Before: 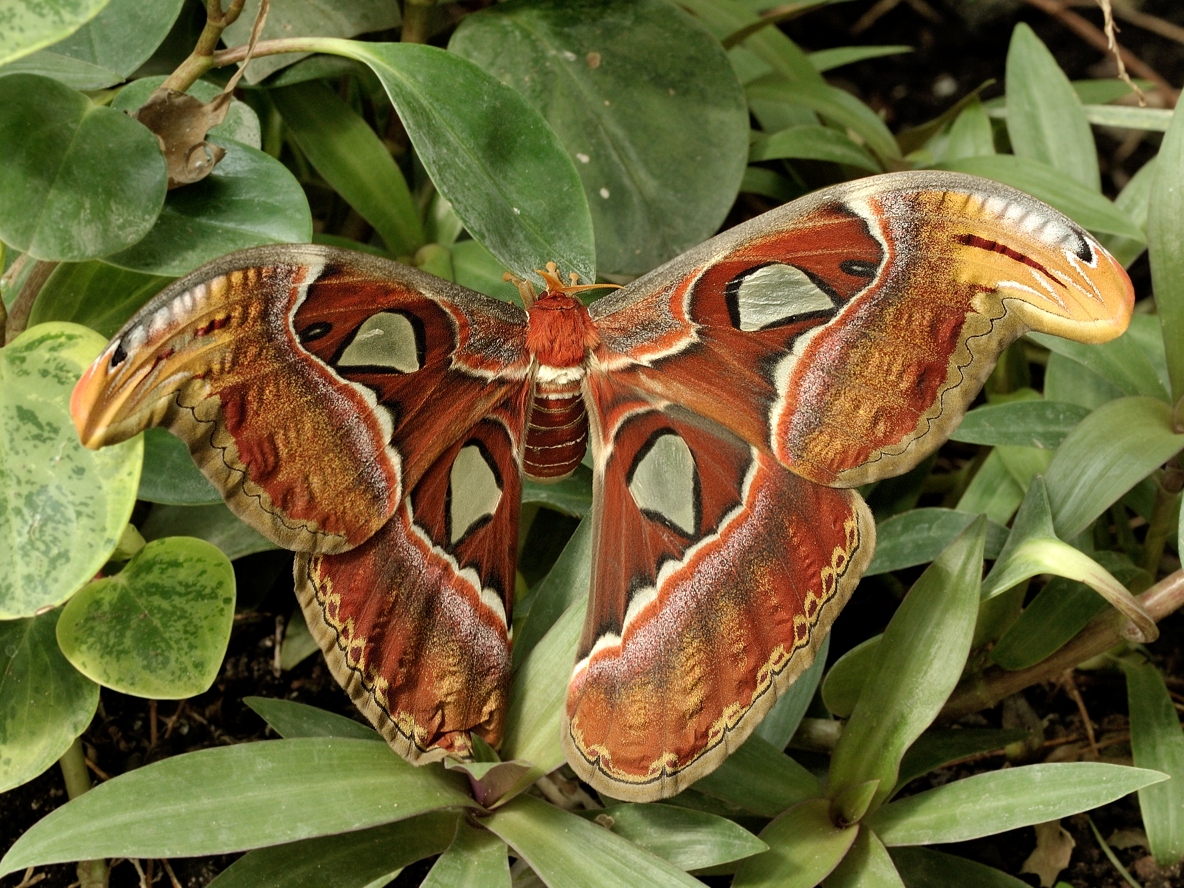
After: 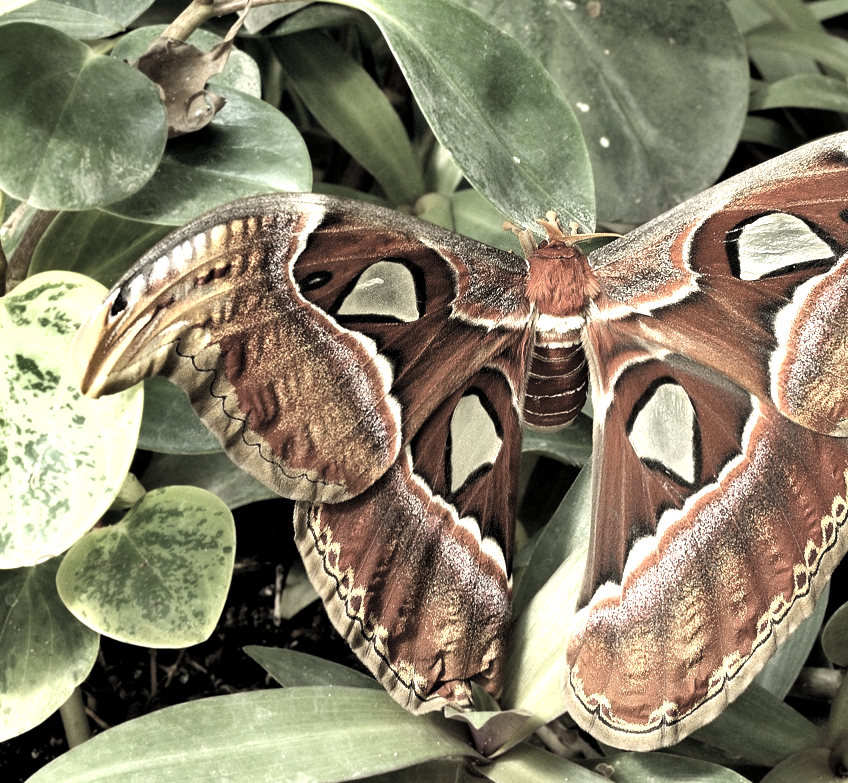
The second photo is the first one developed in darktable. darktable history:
contrast brightness saturation: brightness 0.18, saturation -0.5
levels: levels [0.044, 0.475, 0.791]
shadows and highlights: white point adjustment 0.1, highlights -70, soften with gaussian
crop: top 5.803%, right 27.864%, bottom 5.804%
